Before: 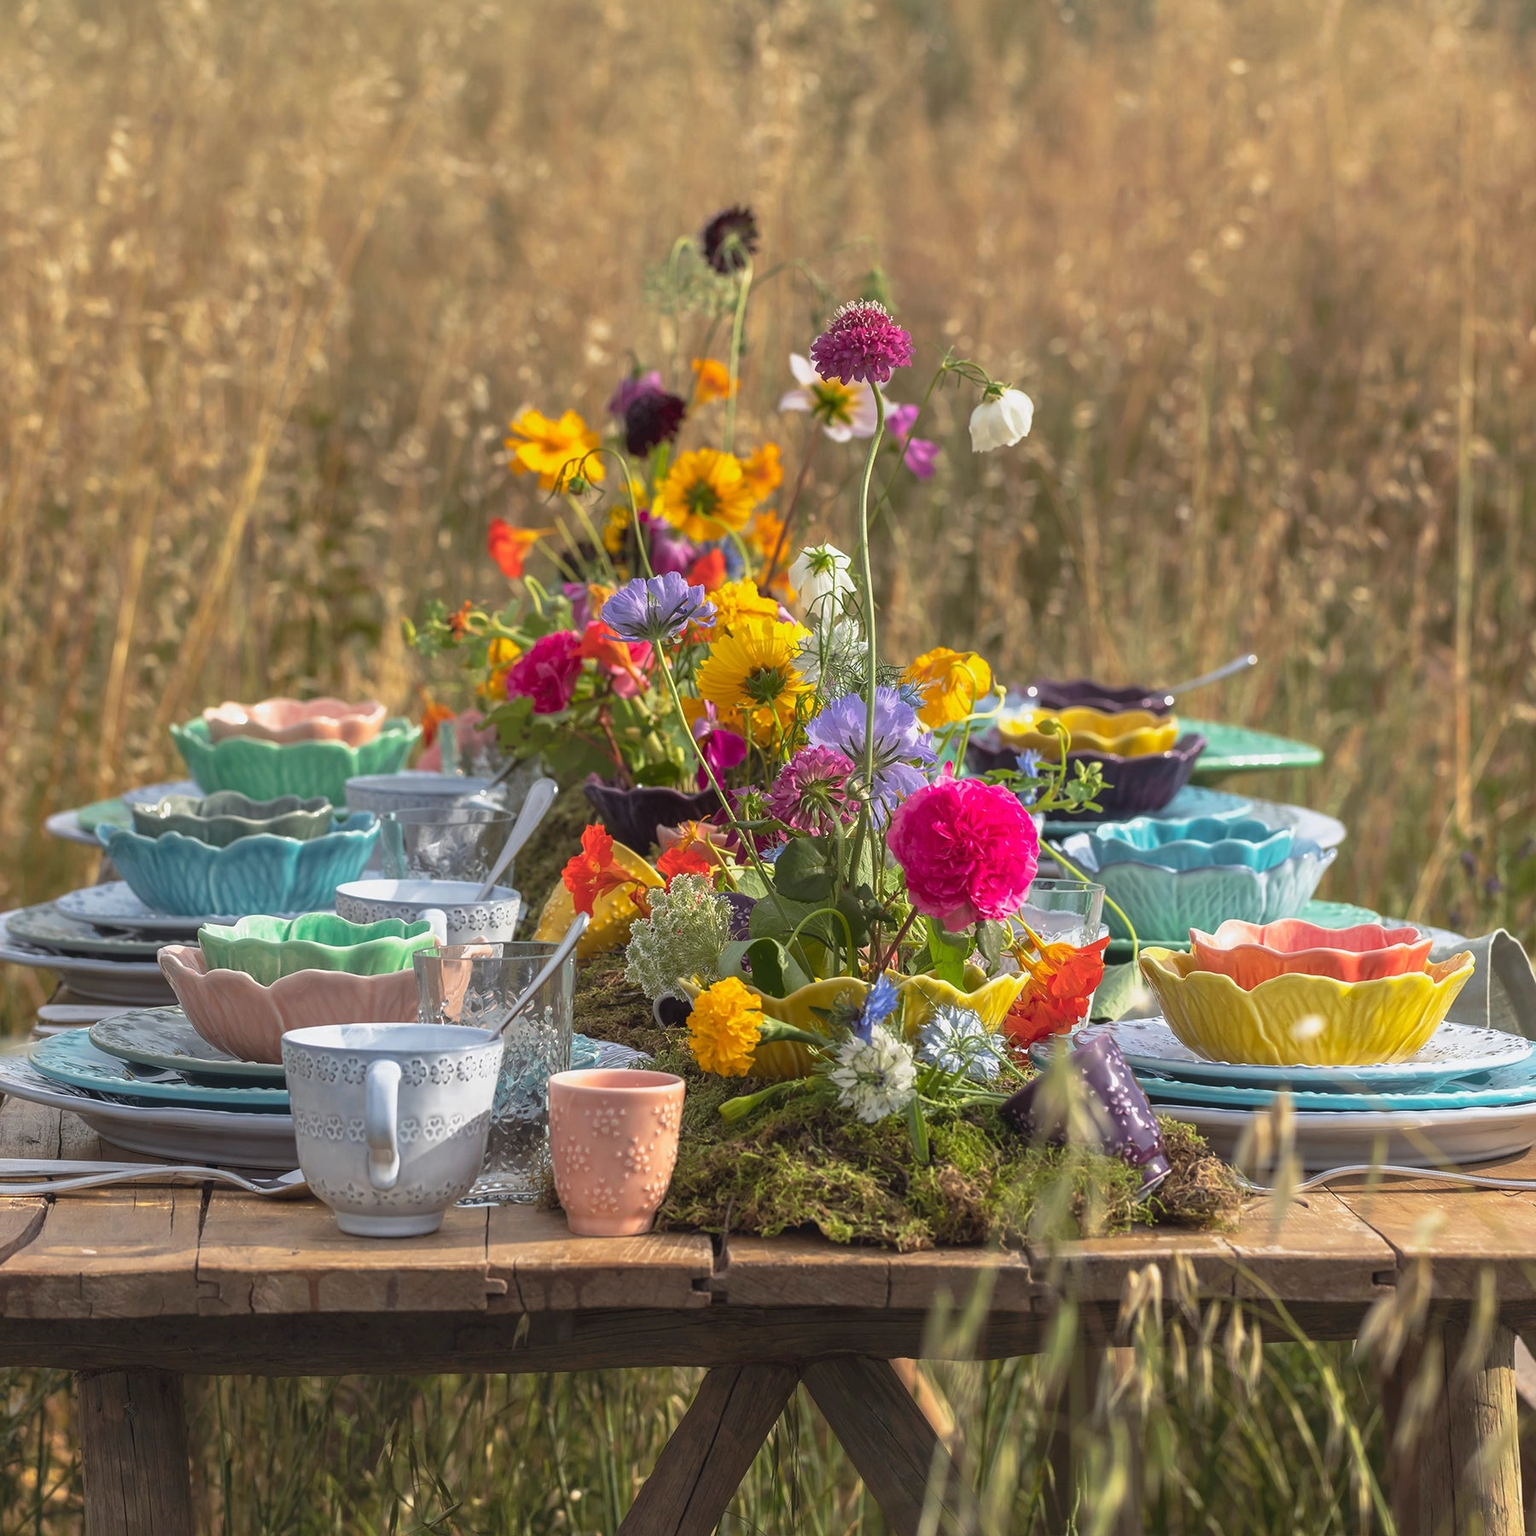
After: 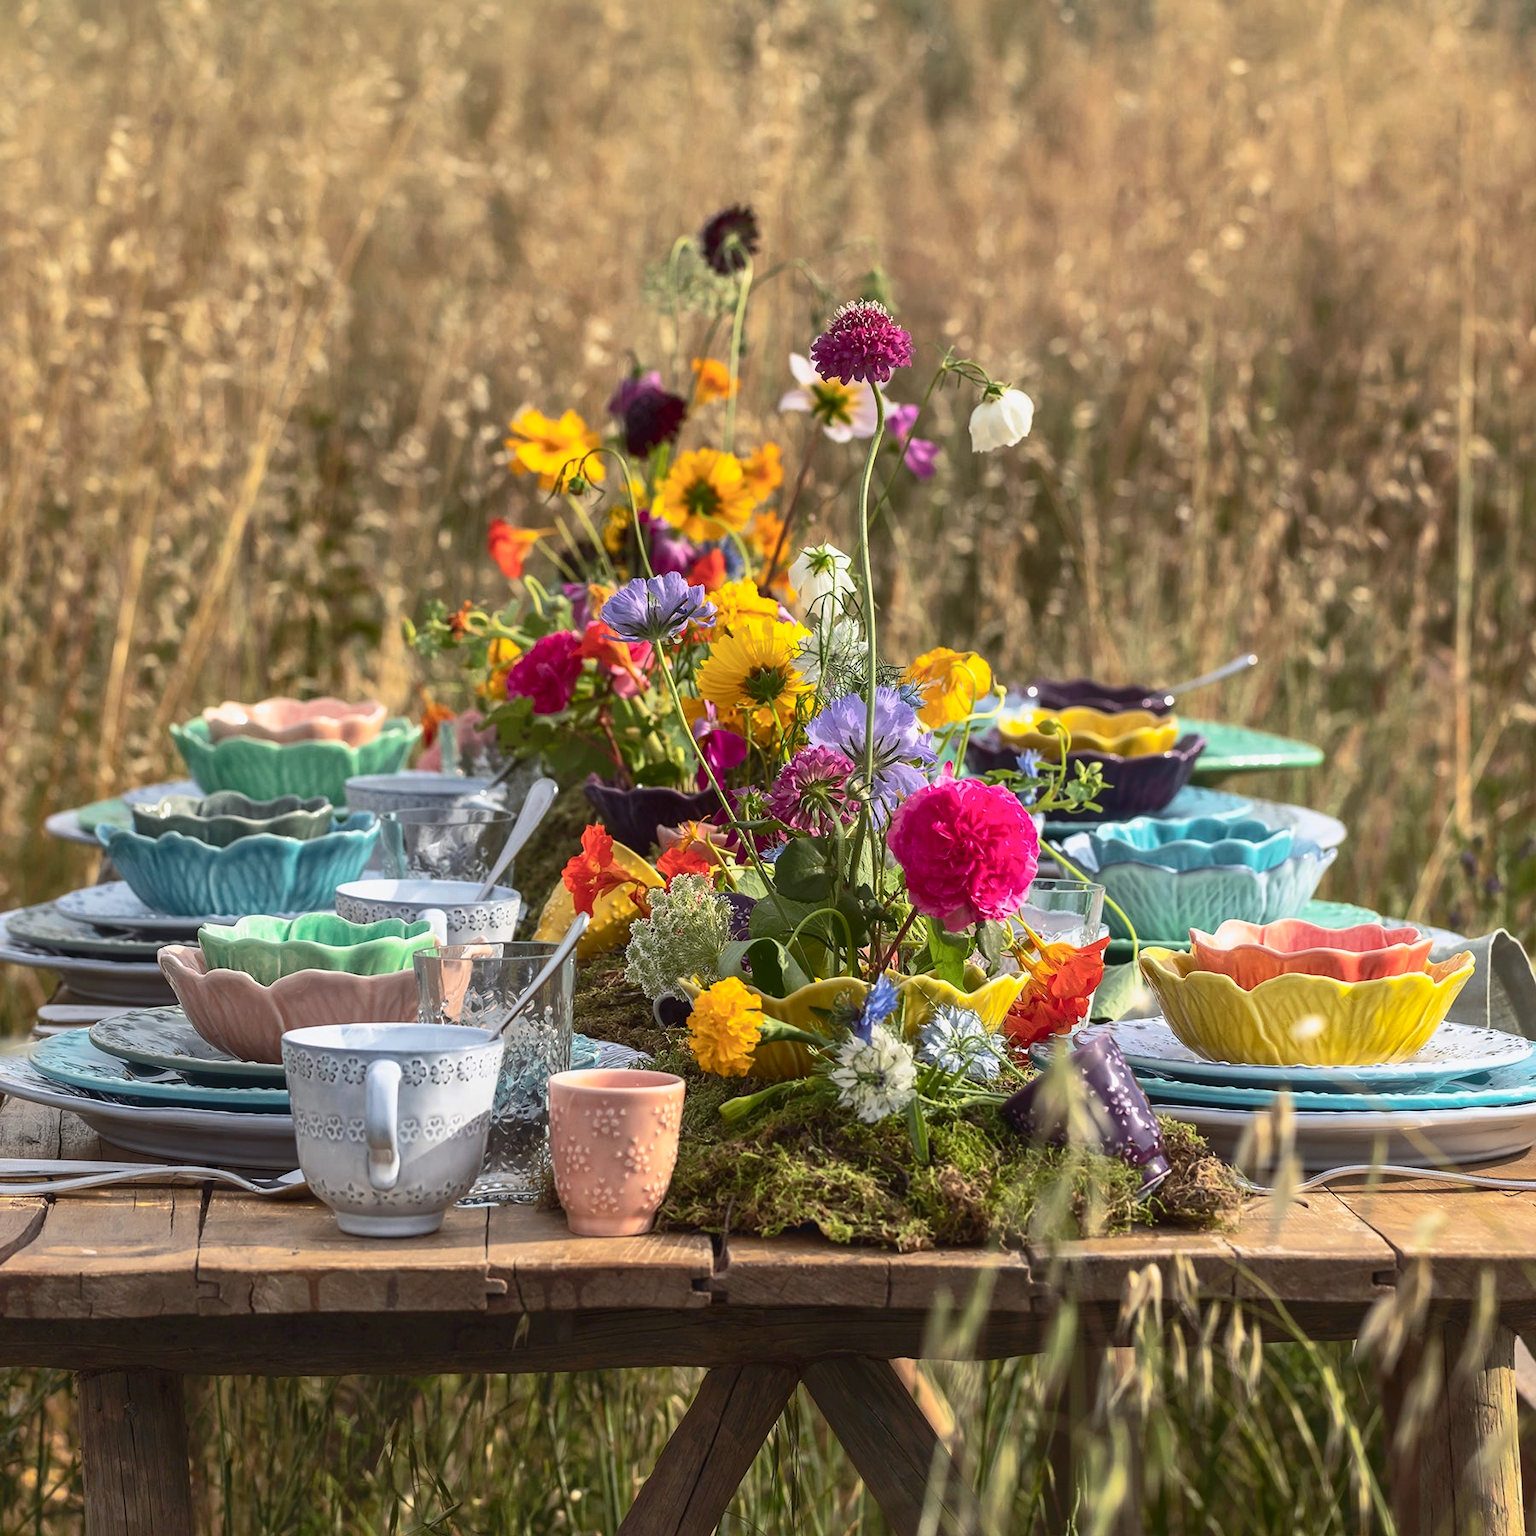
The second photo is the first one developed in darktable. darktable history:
contrast brightness saturation: contrast 0.294
shadows and highlights: on, module defaults
